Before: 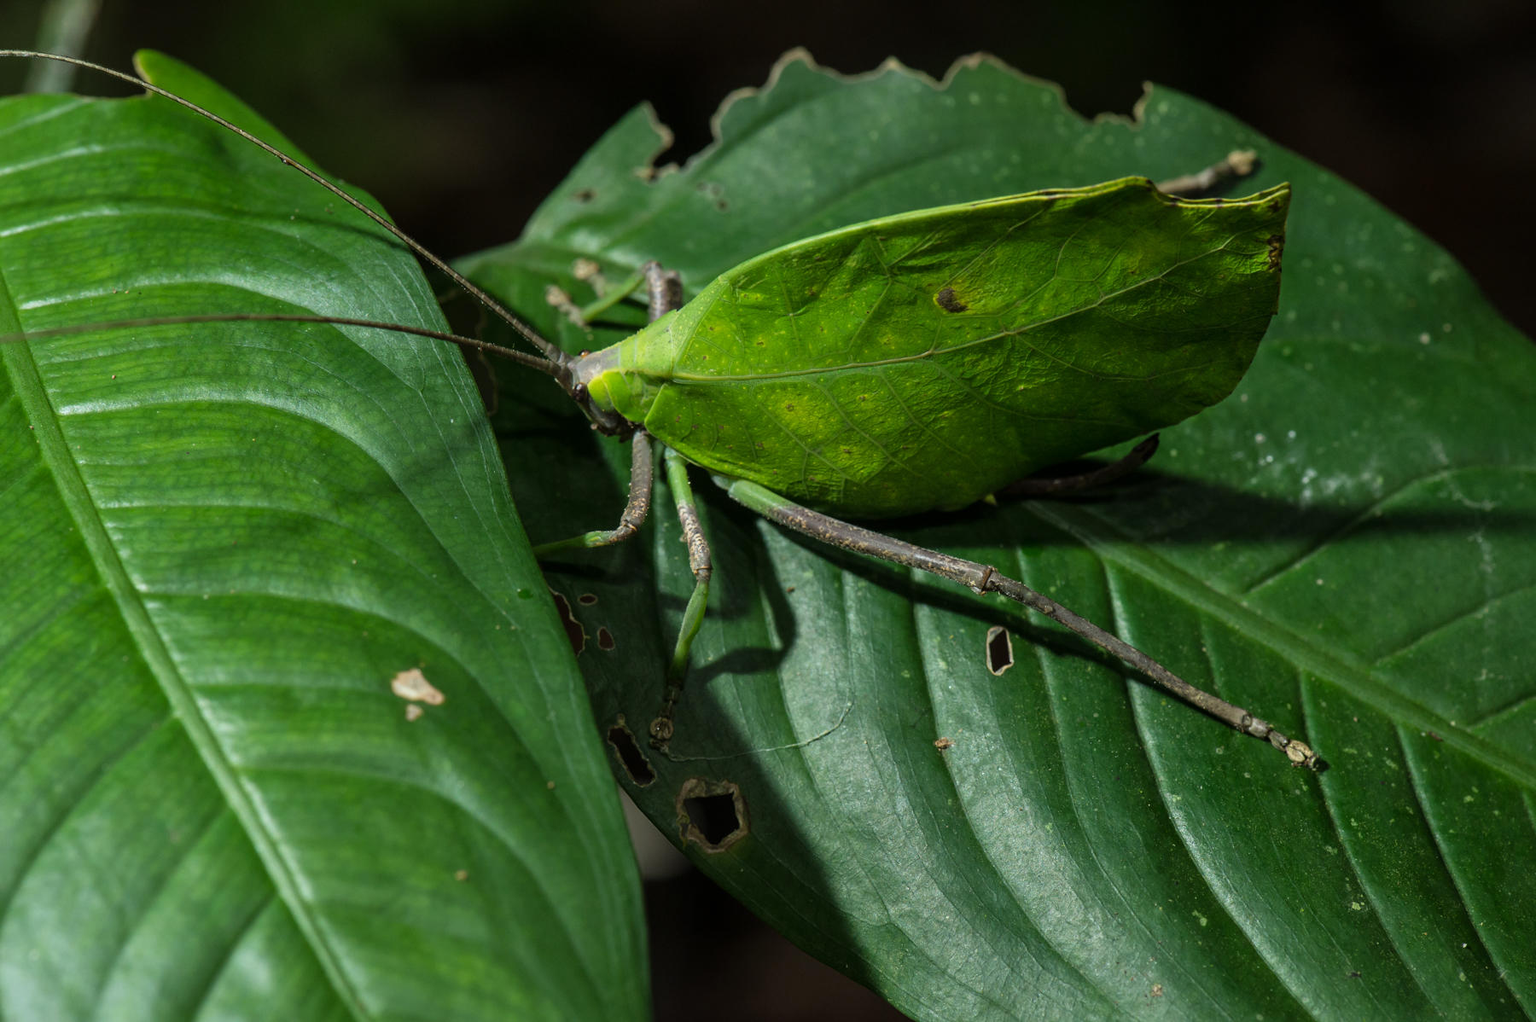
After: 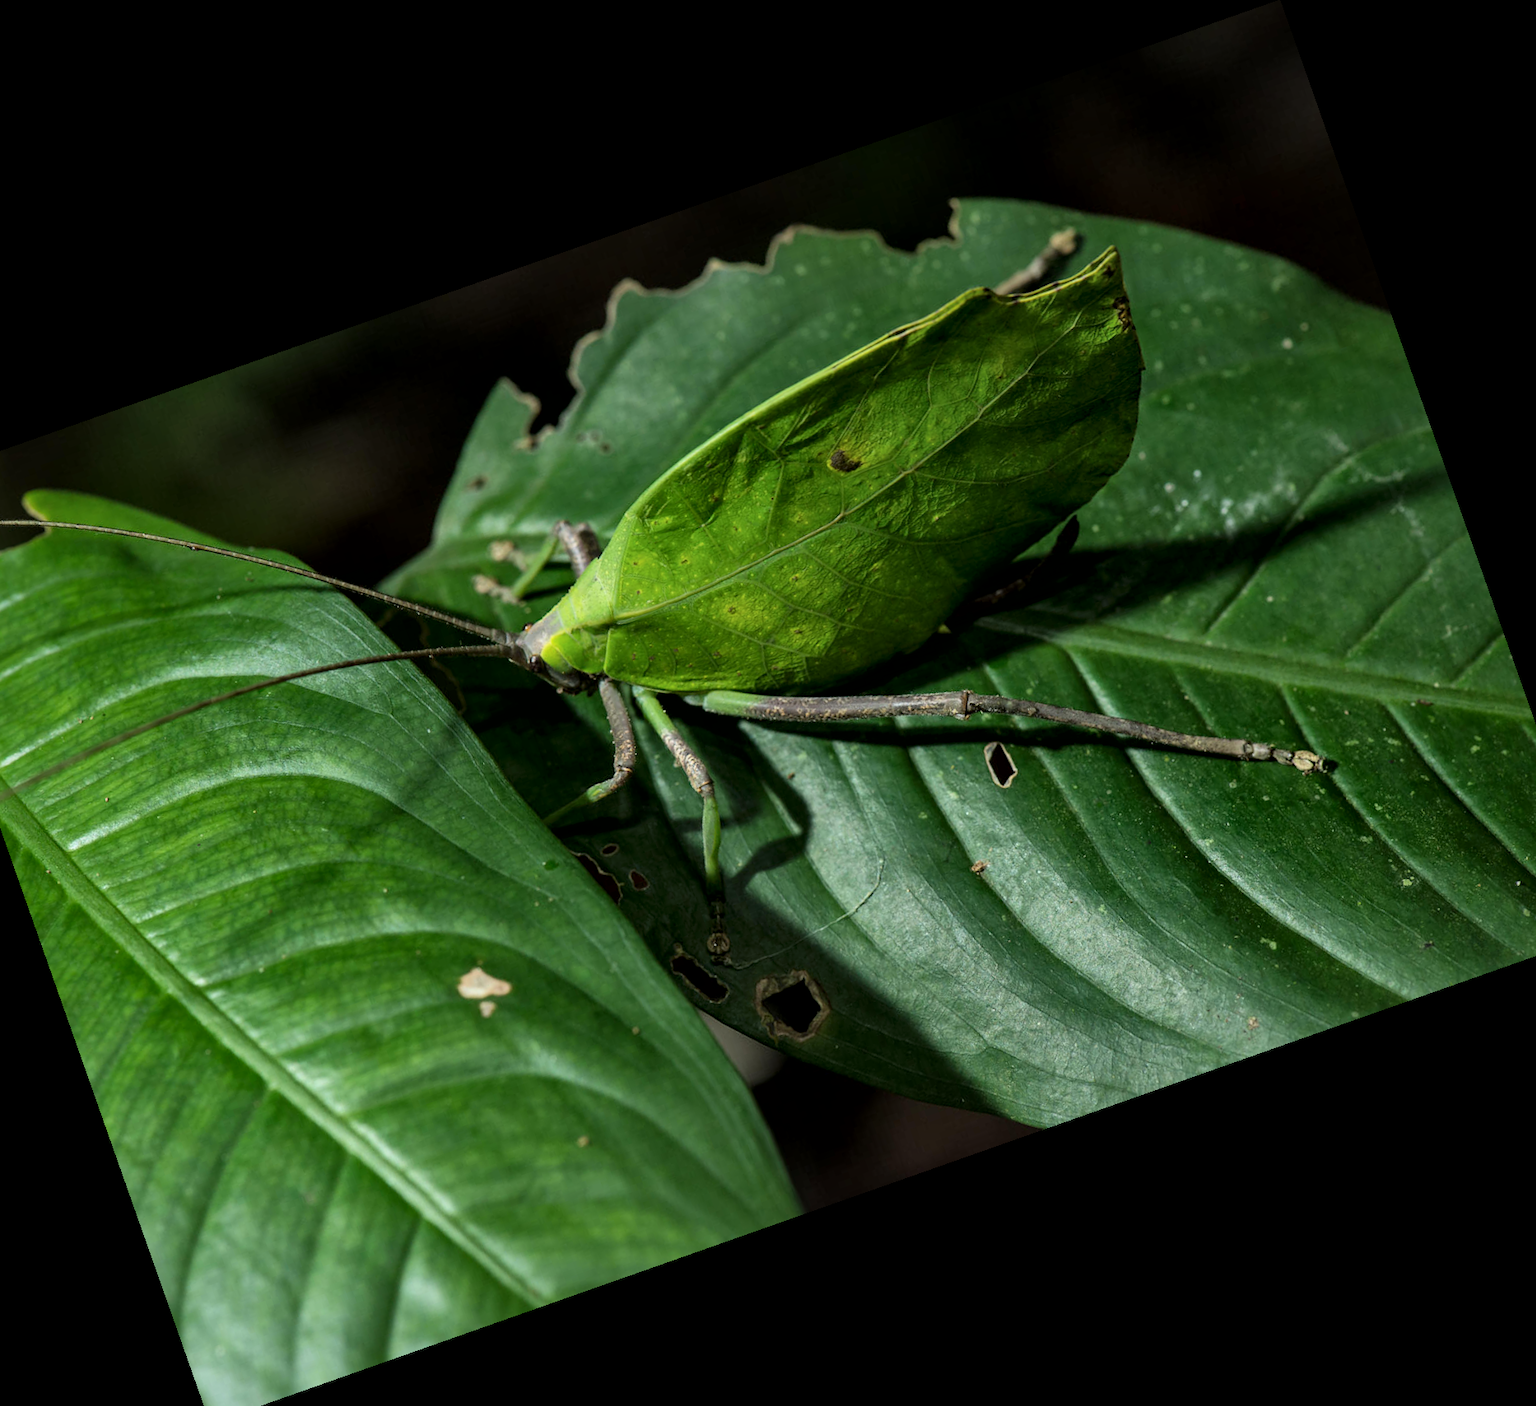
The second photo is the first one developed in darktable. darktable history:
crop and rotate: angle 19.43°, left 6.812%, right 4.125%, bottom 1.087%
local contrast: mode bilateral grid, contrast 20, coarseness 100, detail 150%, midtone range 0.2
